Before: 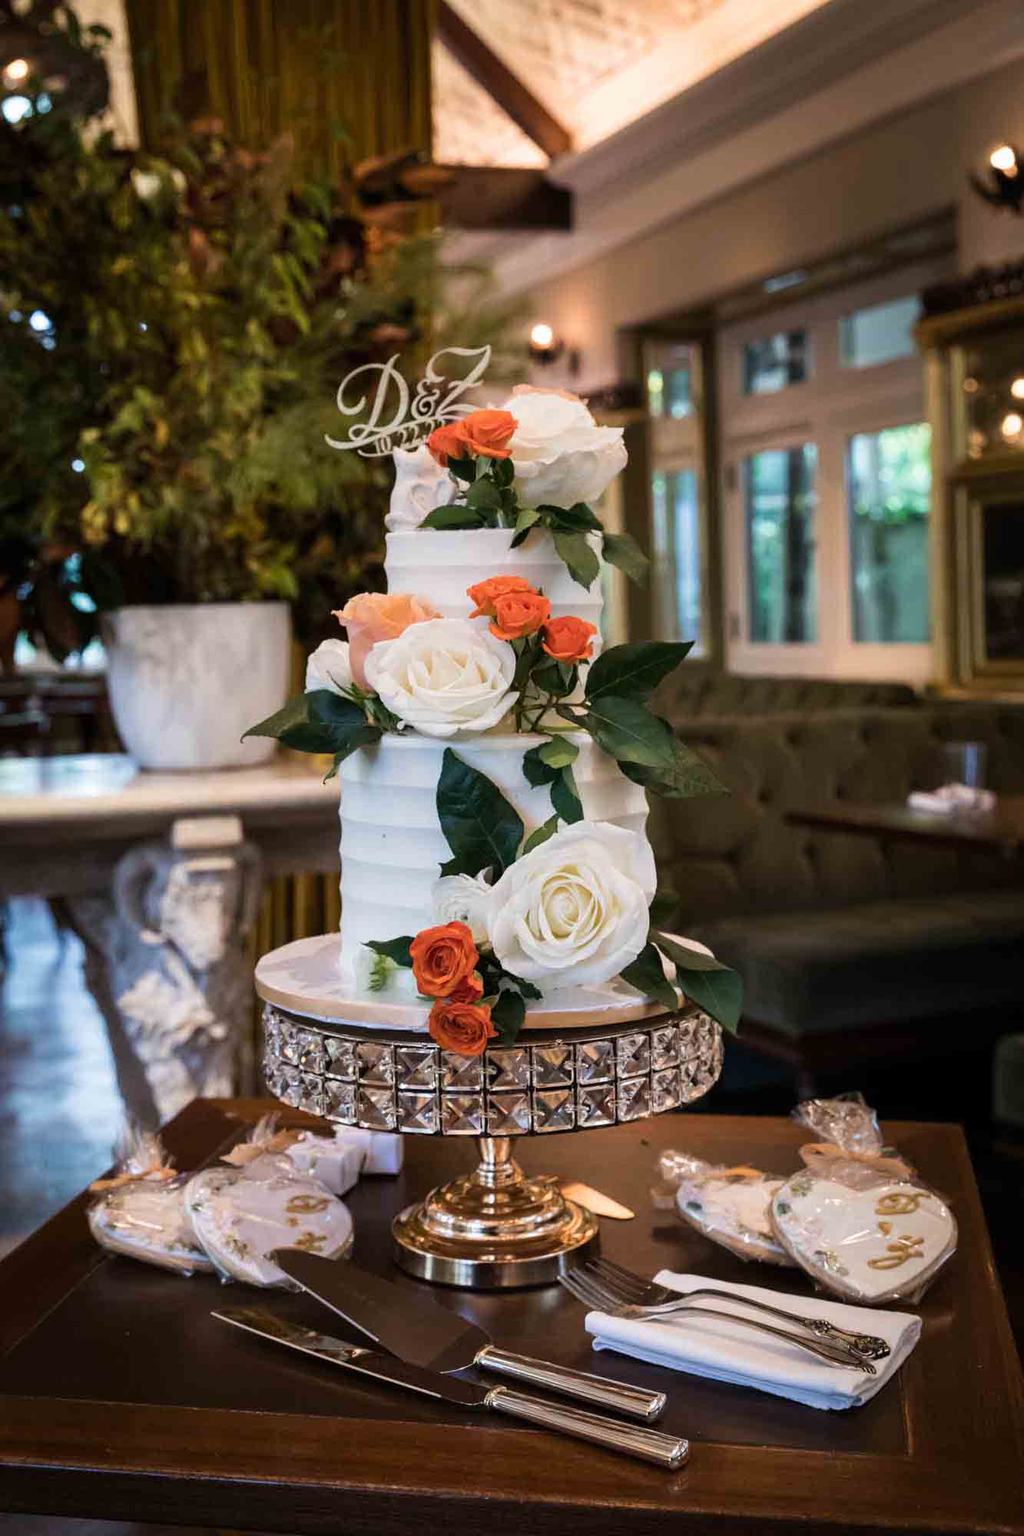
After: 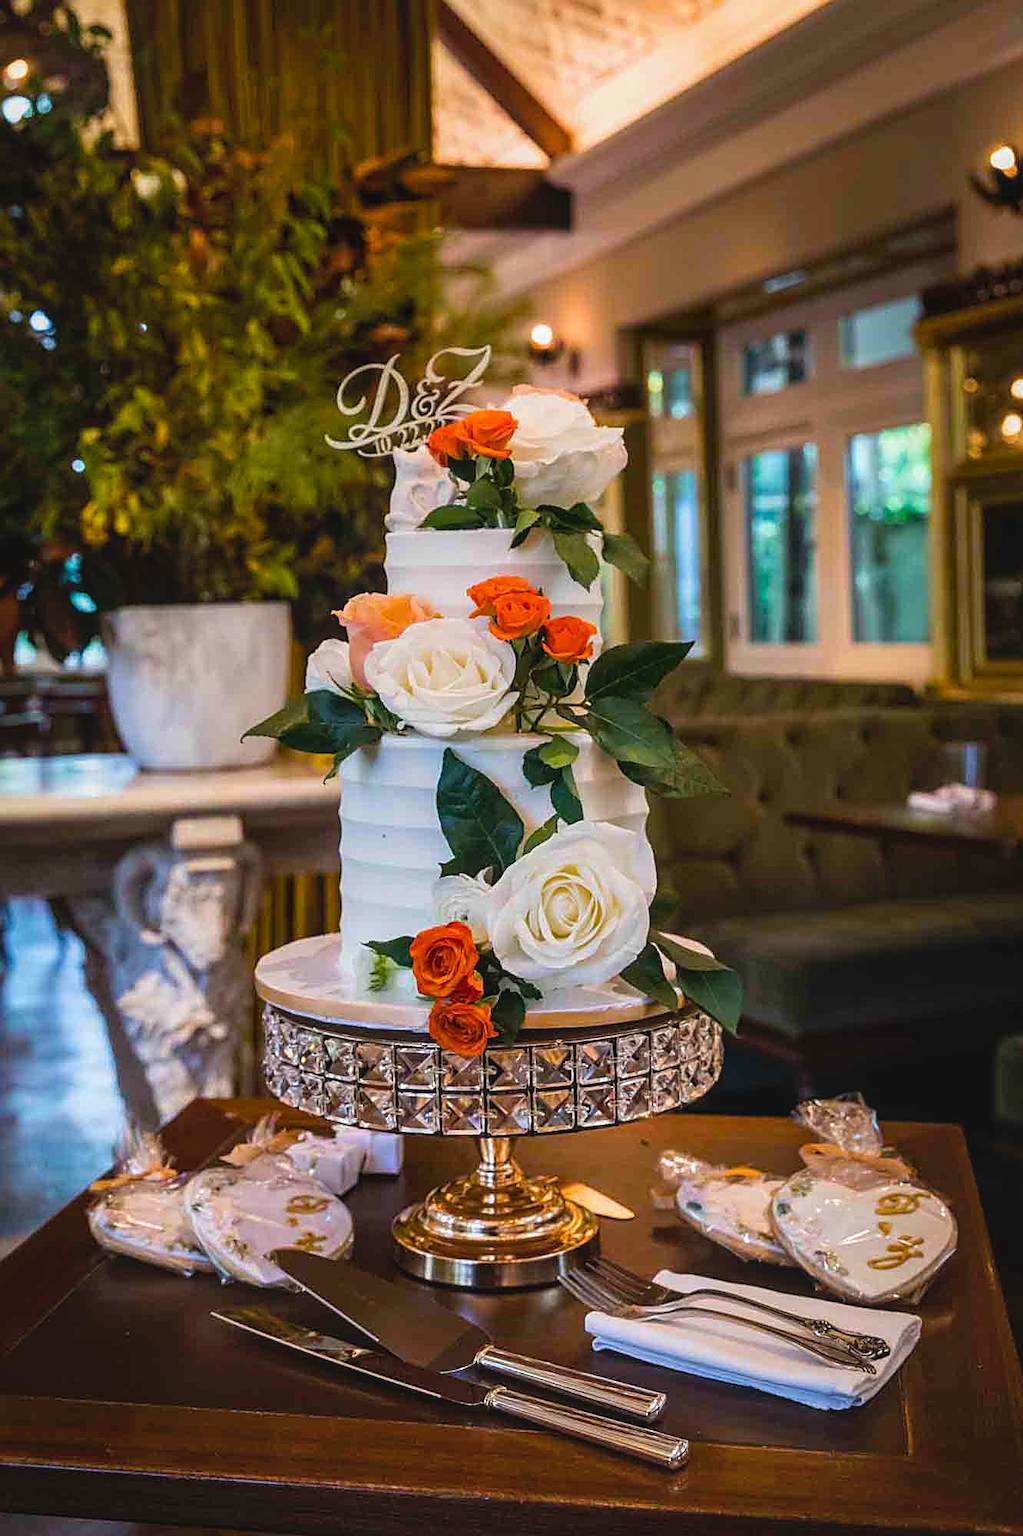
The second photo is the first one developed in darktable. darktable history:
sharpen: amount 0.6
contrast brightness saturation: contrast -0.11
local contrast: on, module defaults
color balance rgb: perceptual saturation grading › global saturation 30%, global vibrance 20%
